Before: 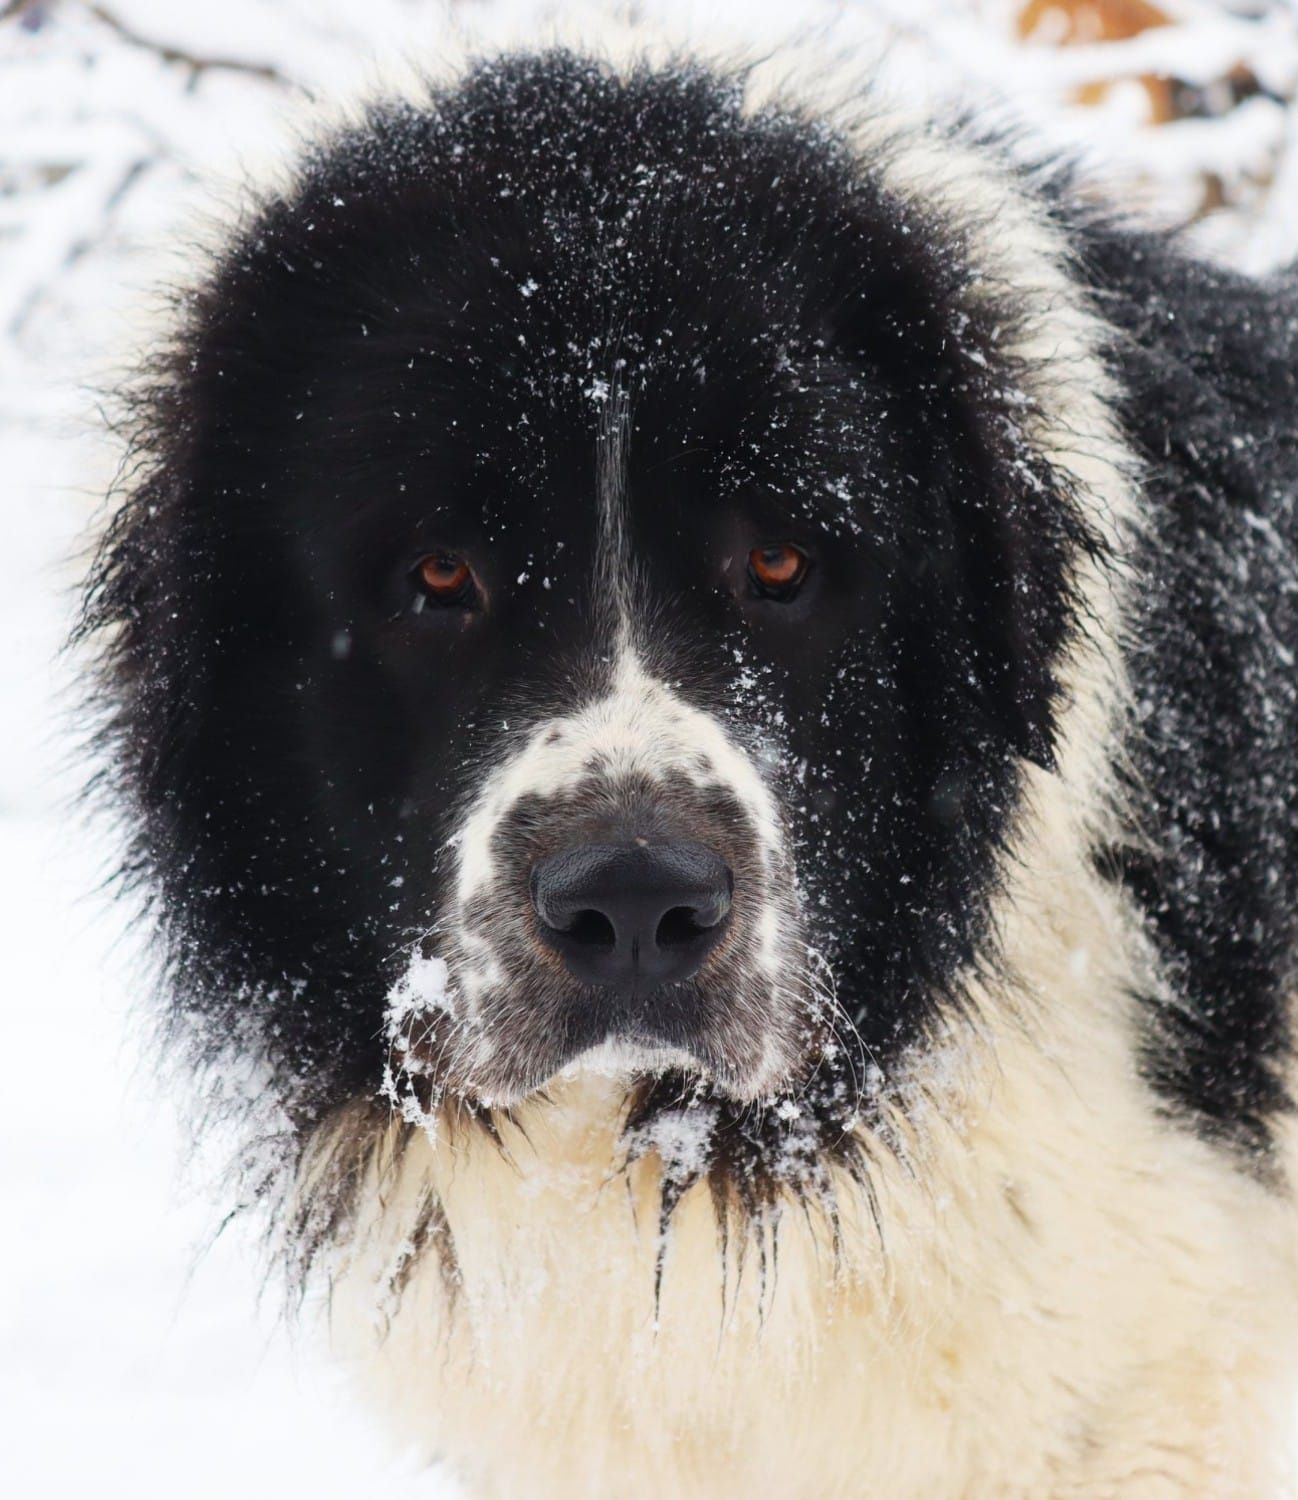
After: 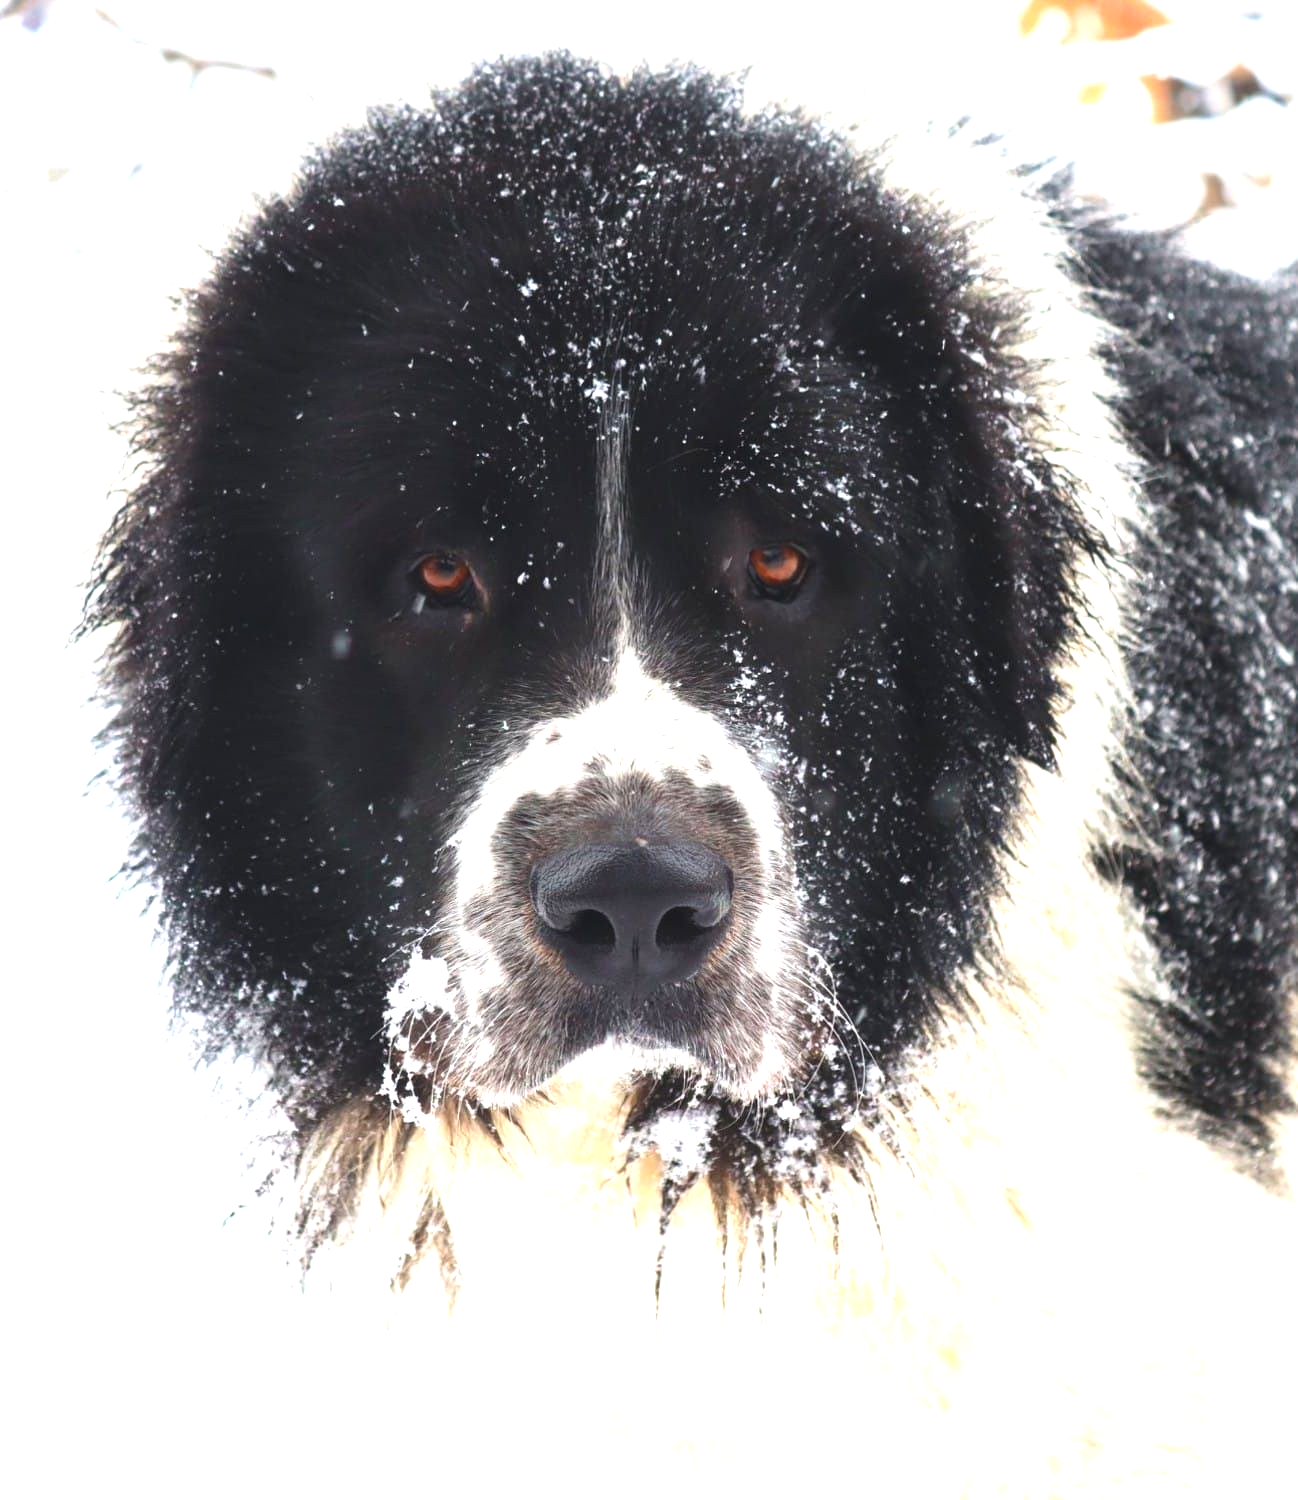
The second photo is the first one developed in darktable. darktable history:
exposure: black level correction -0.002, exposure 1.114 EV, compensate exposure bias true, compensate highlight preservation false
